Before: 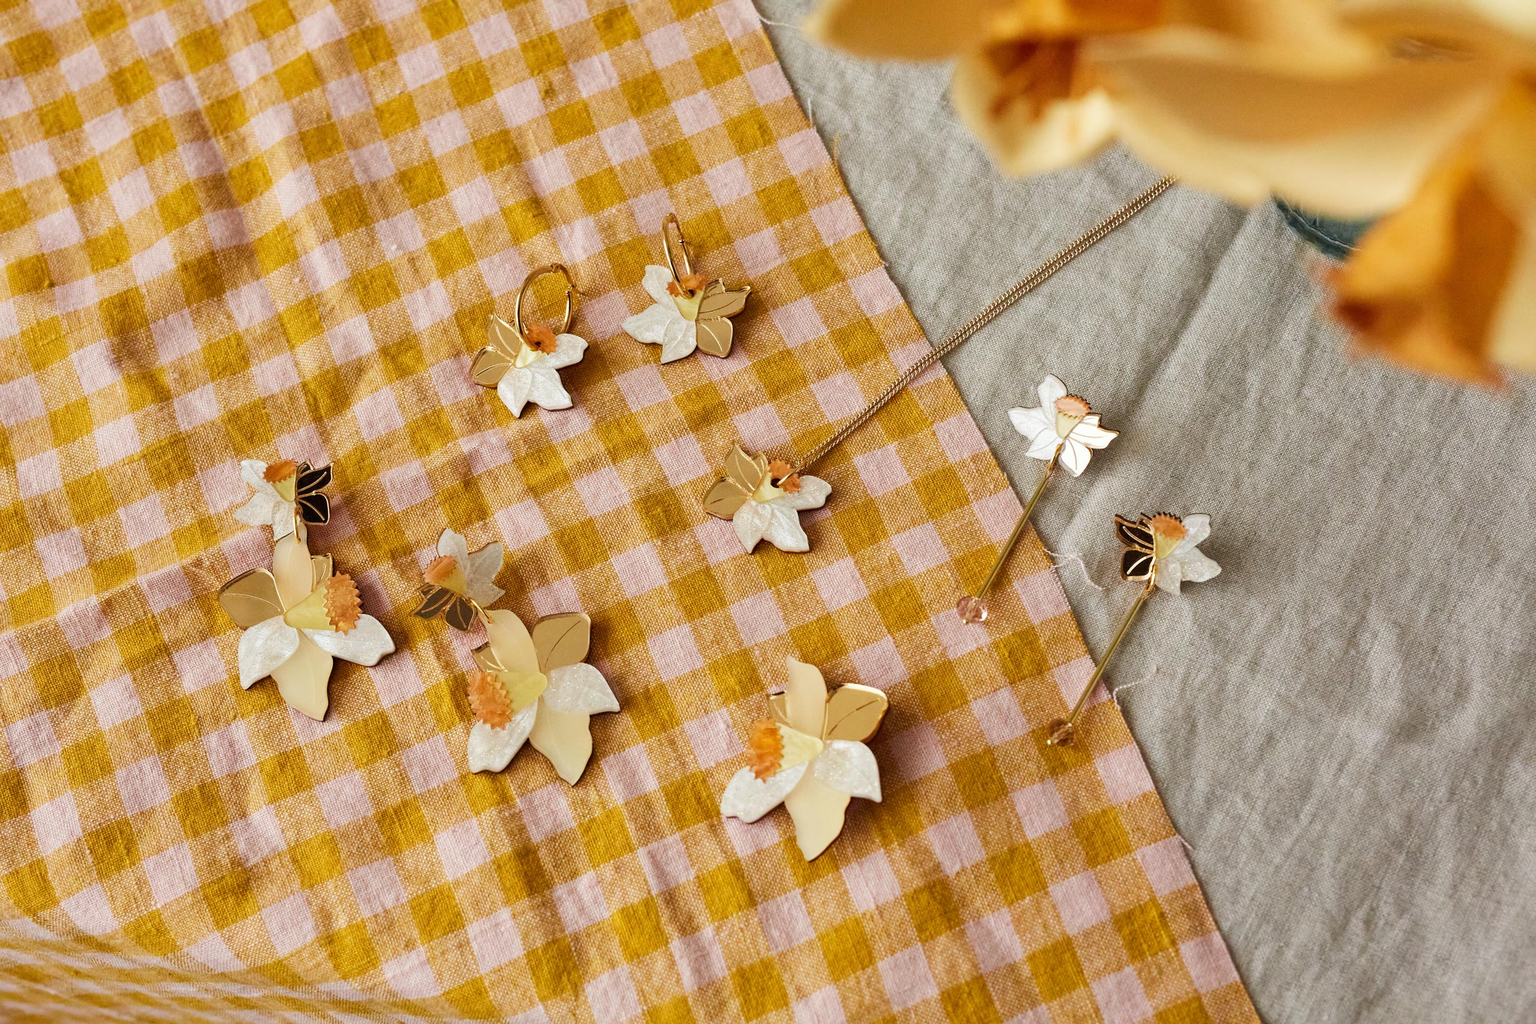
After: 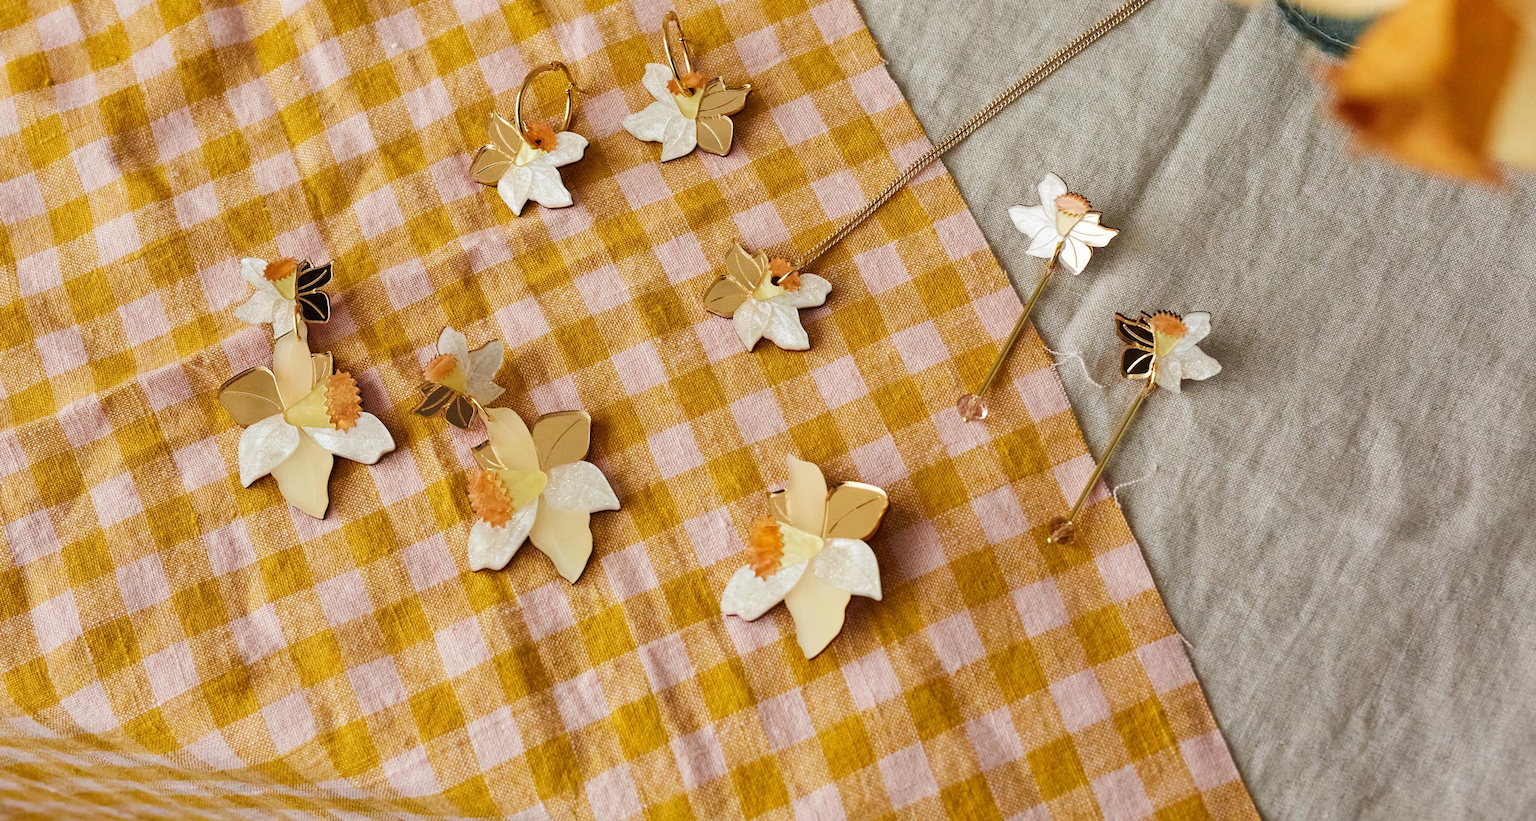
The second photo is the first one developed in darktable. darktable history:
crop and rotate: top 19.783%
